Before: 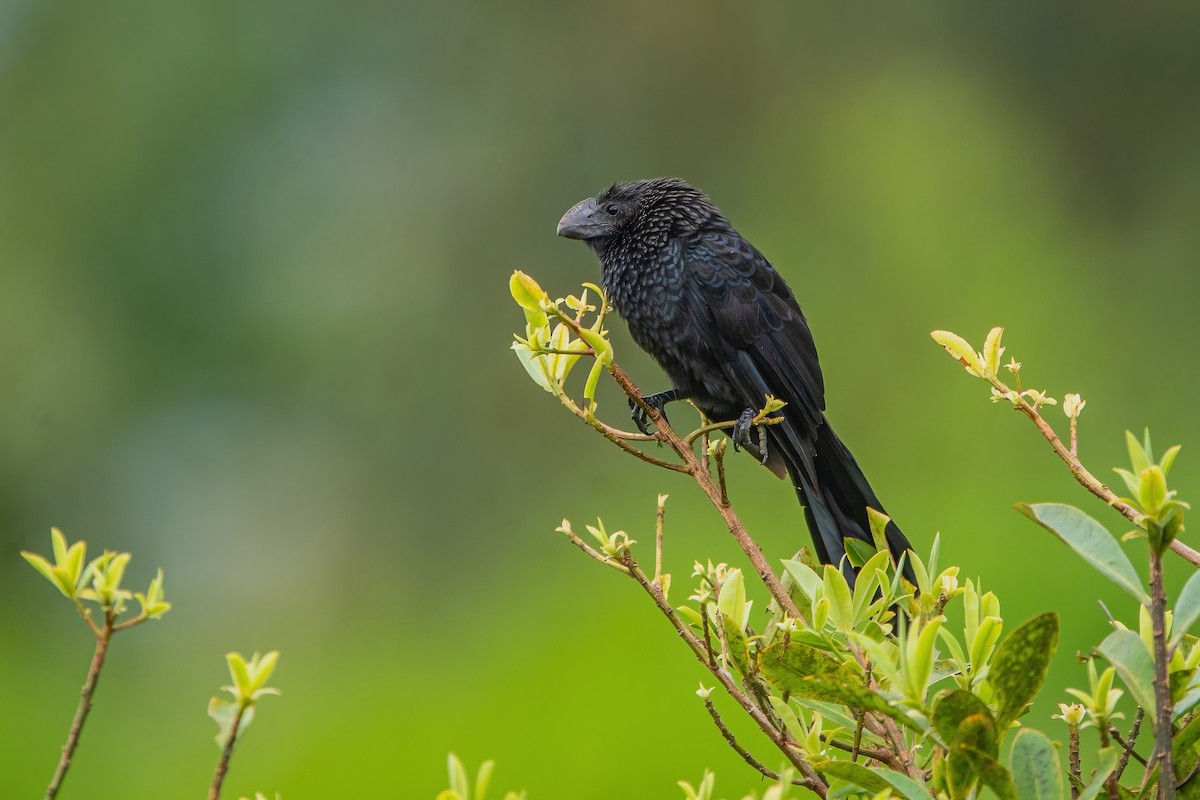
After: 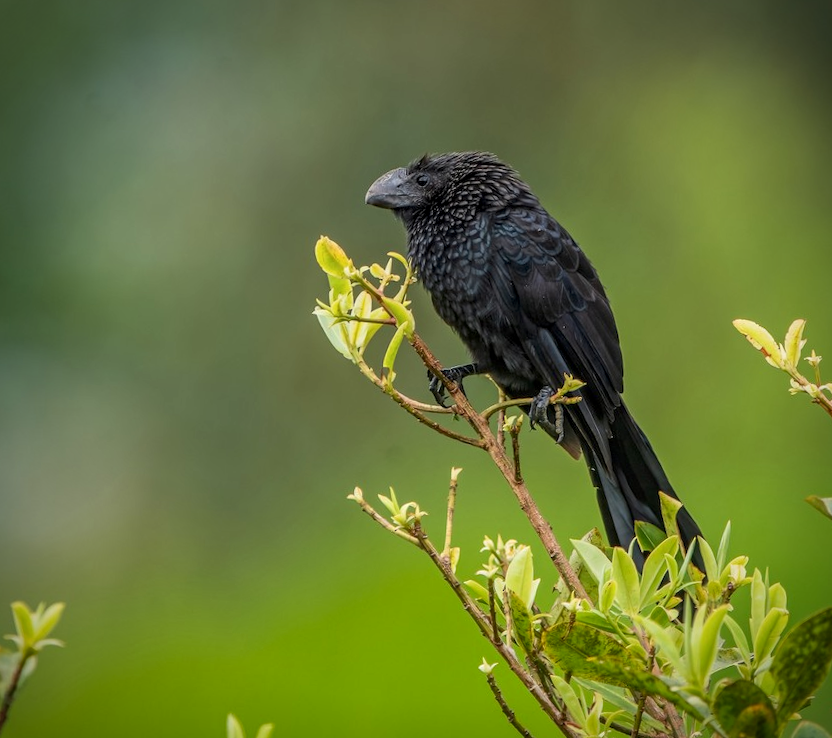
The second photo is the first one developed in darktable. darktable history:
vignetting: brightness -0.598, saturation 0.002
local contrast: on, module defaults
crop and rotate: angle -3.19°, left 14.07%, top 0.039%, right 10.893%, bottom 0.031%
shadows and highlights: shadows 20.93, highlights -81.43, soften with gaussian
